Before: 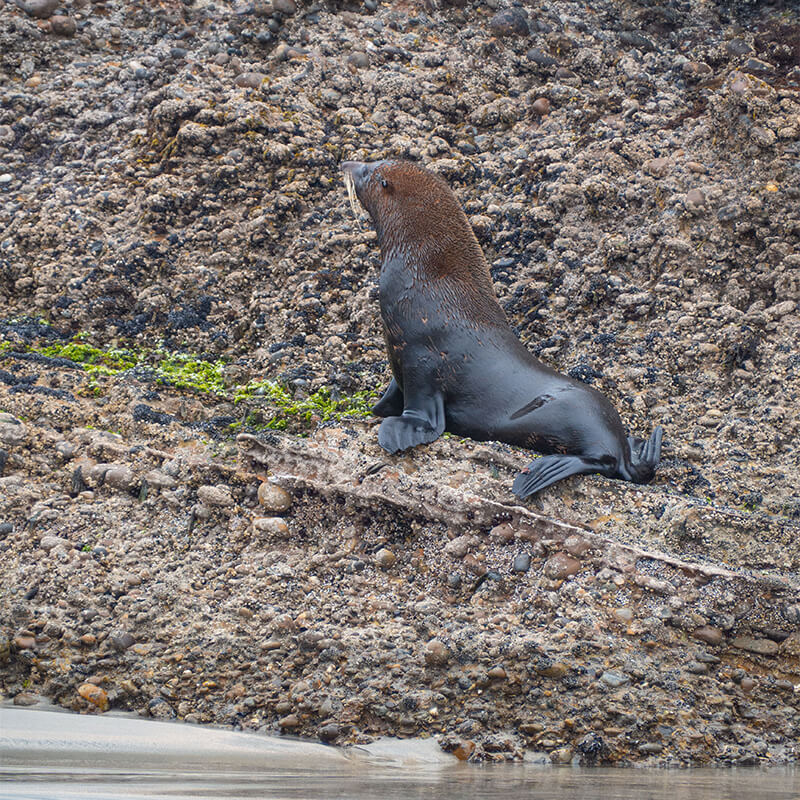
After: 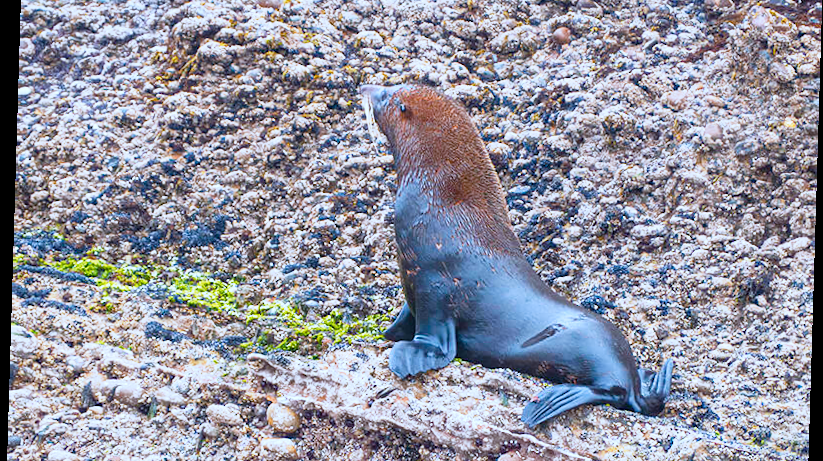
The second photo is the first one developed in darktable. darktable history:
base curve: curves: ch0 [(0, 0) (0.088, 0.125) (0.176, 0.251) (0.354, 0.501) (0.613, 0.749) (1, 0.877)], preserve colors none
rotate and perspective: rotation 1.72°, automatic cropping off
crop and rotate: top 10.605%, bottom 33.274%
color correction: highlights a* -2.24, highlights b* -18.1
color balance rgb: linear chroma grading › shadows -2.2%, linear chroma grading › highlights -15%, linear chroma grading › global chroma -10%, linear chroma grading › mid-tones -10%, perceptual saturation grading › global saturation 45%, perceptual saturation grading › highlights -50%, perceptual saturation grading › shadows 30%, perceptual brilliance grading › global brilliance 18%, global vibrance 45%
